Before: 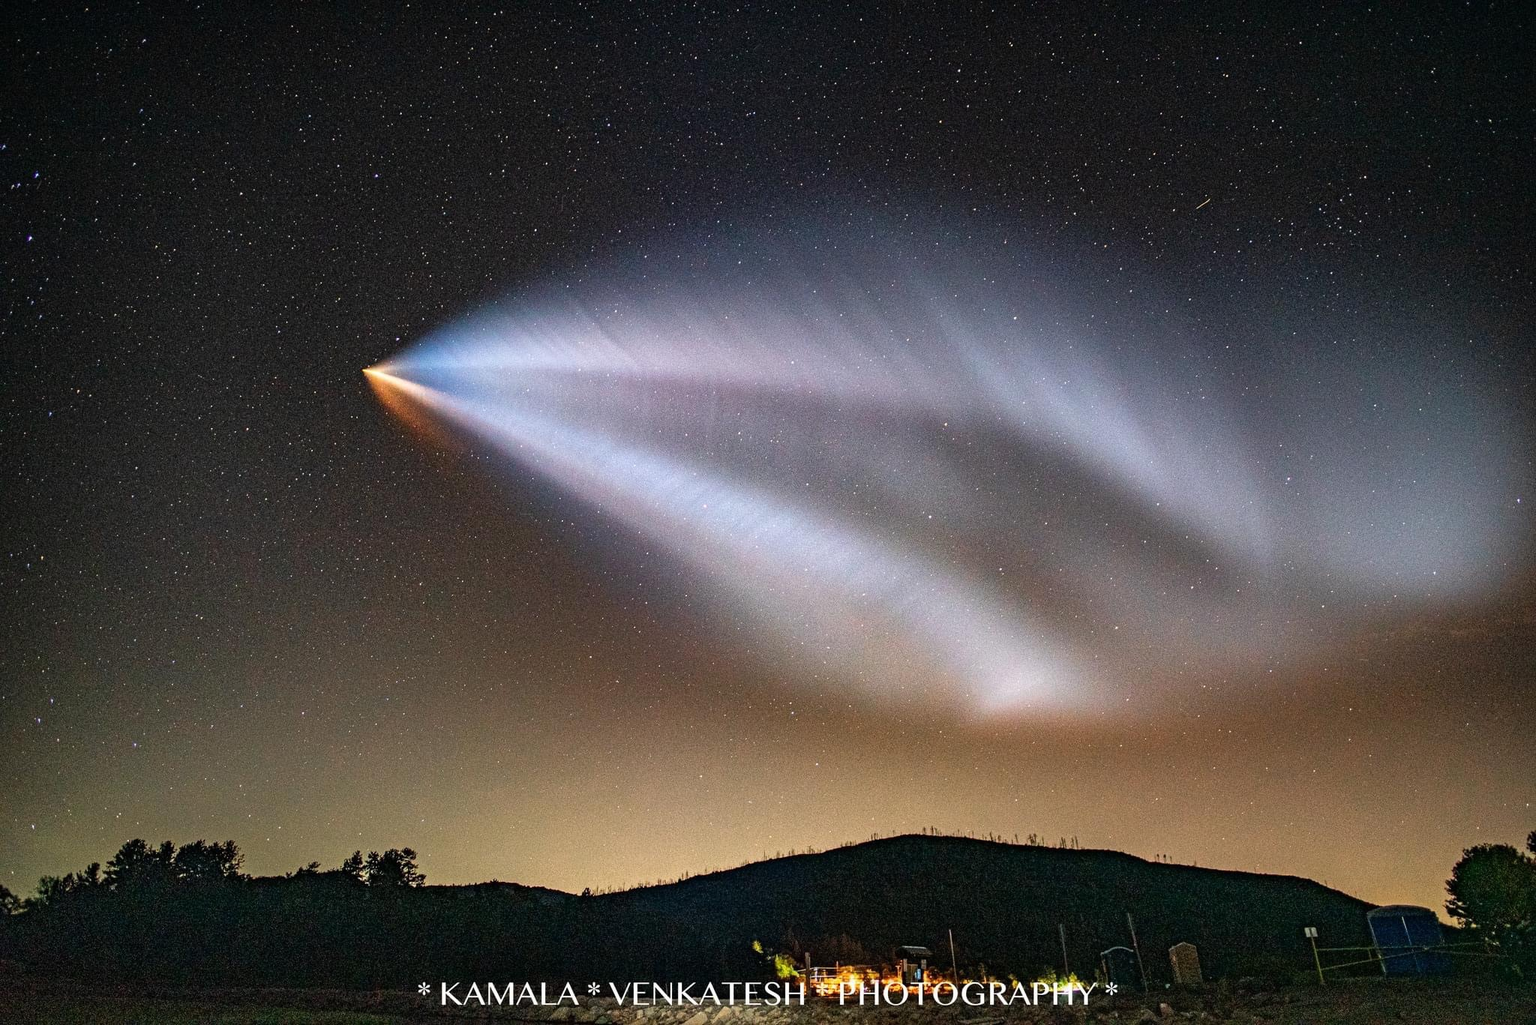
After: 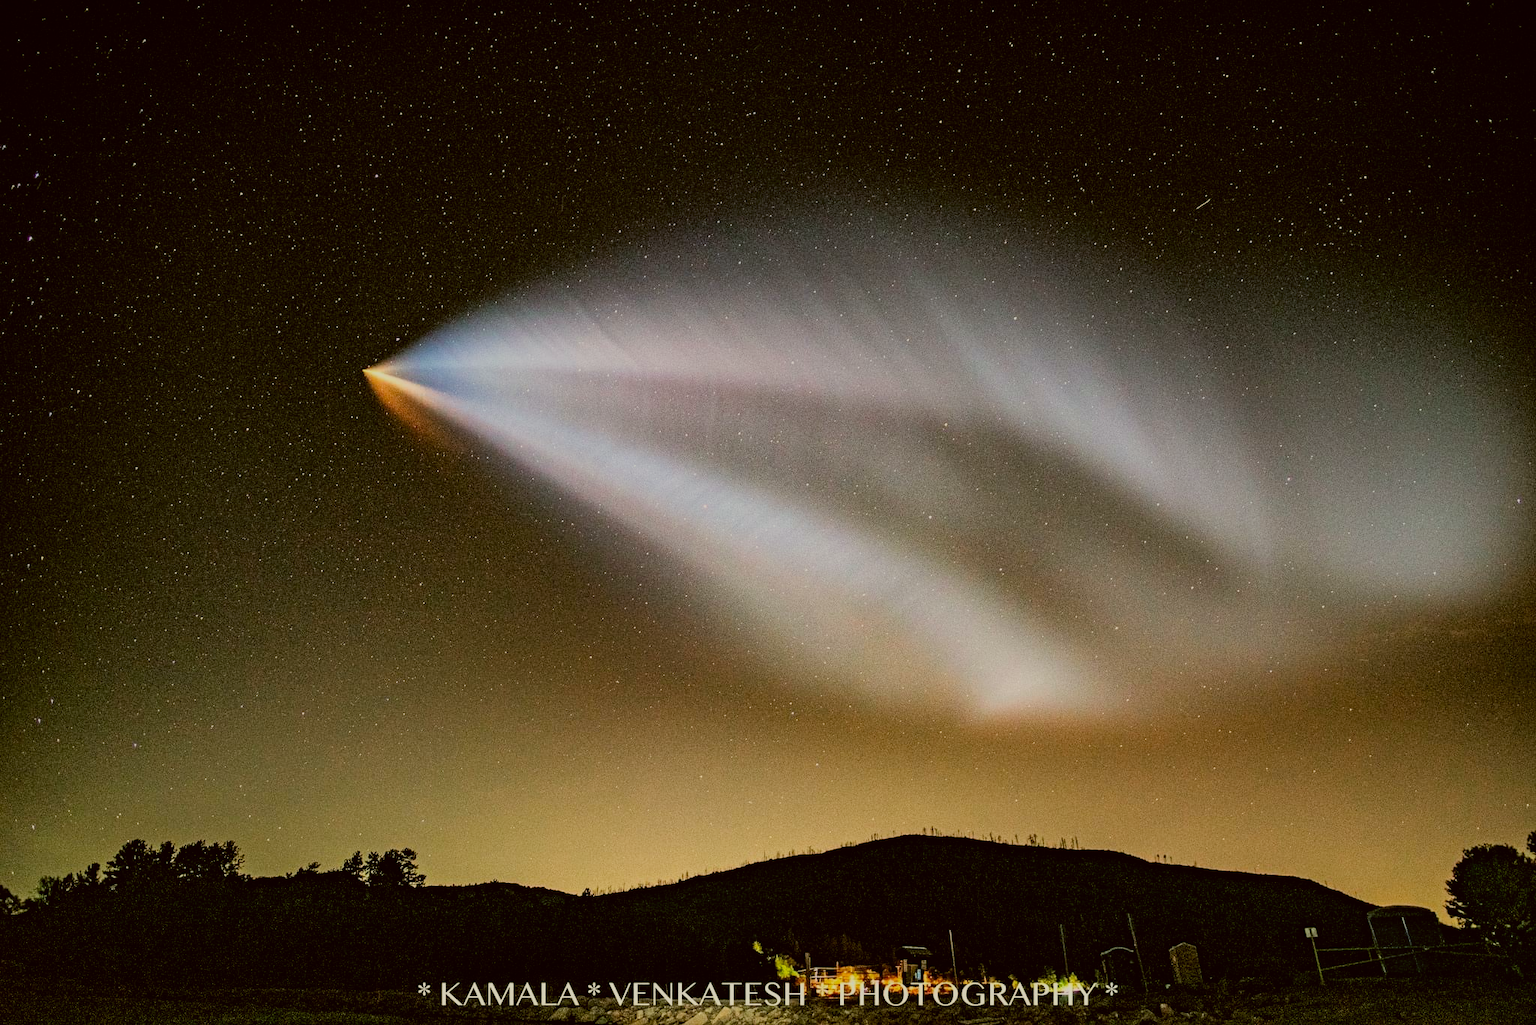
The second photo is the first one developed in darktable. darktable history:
color correction: highlights a* -1.43, highlights b* 10.12, shadows a* 0.395, shadows b* 19.35
filmic rgb: black relative exposure -7.15 EV, white relative exposure 5.36 EV, hardness 3.02, color science v6 (2022)
